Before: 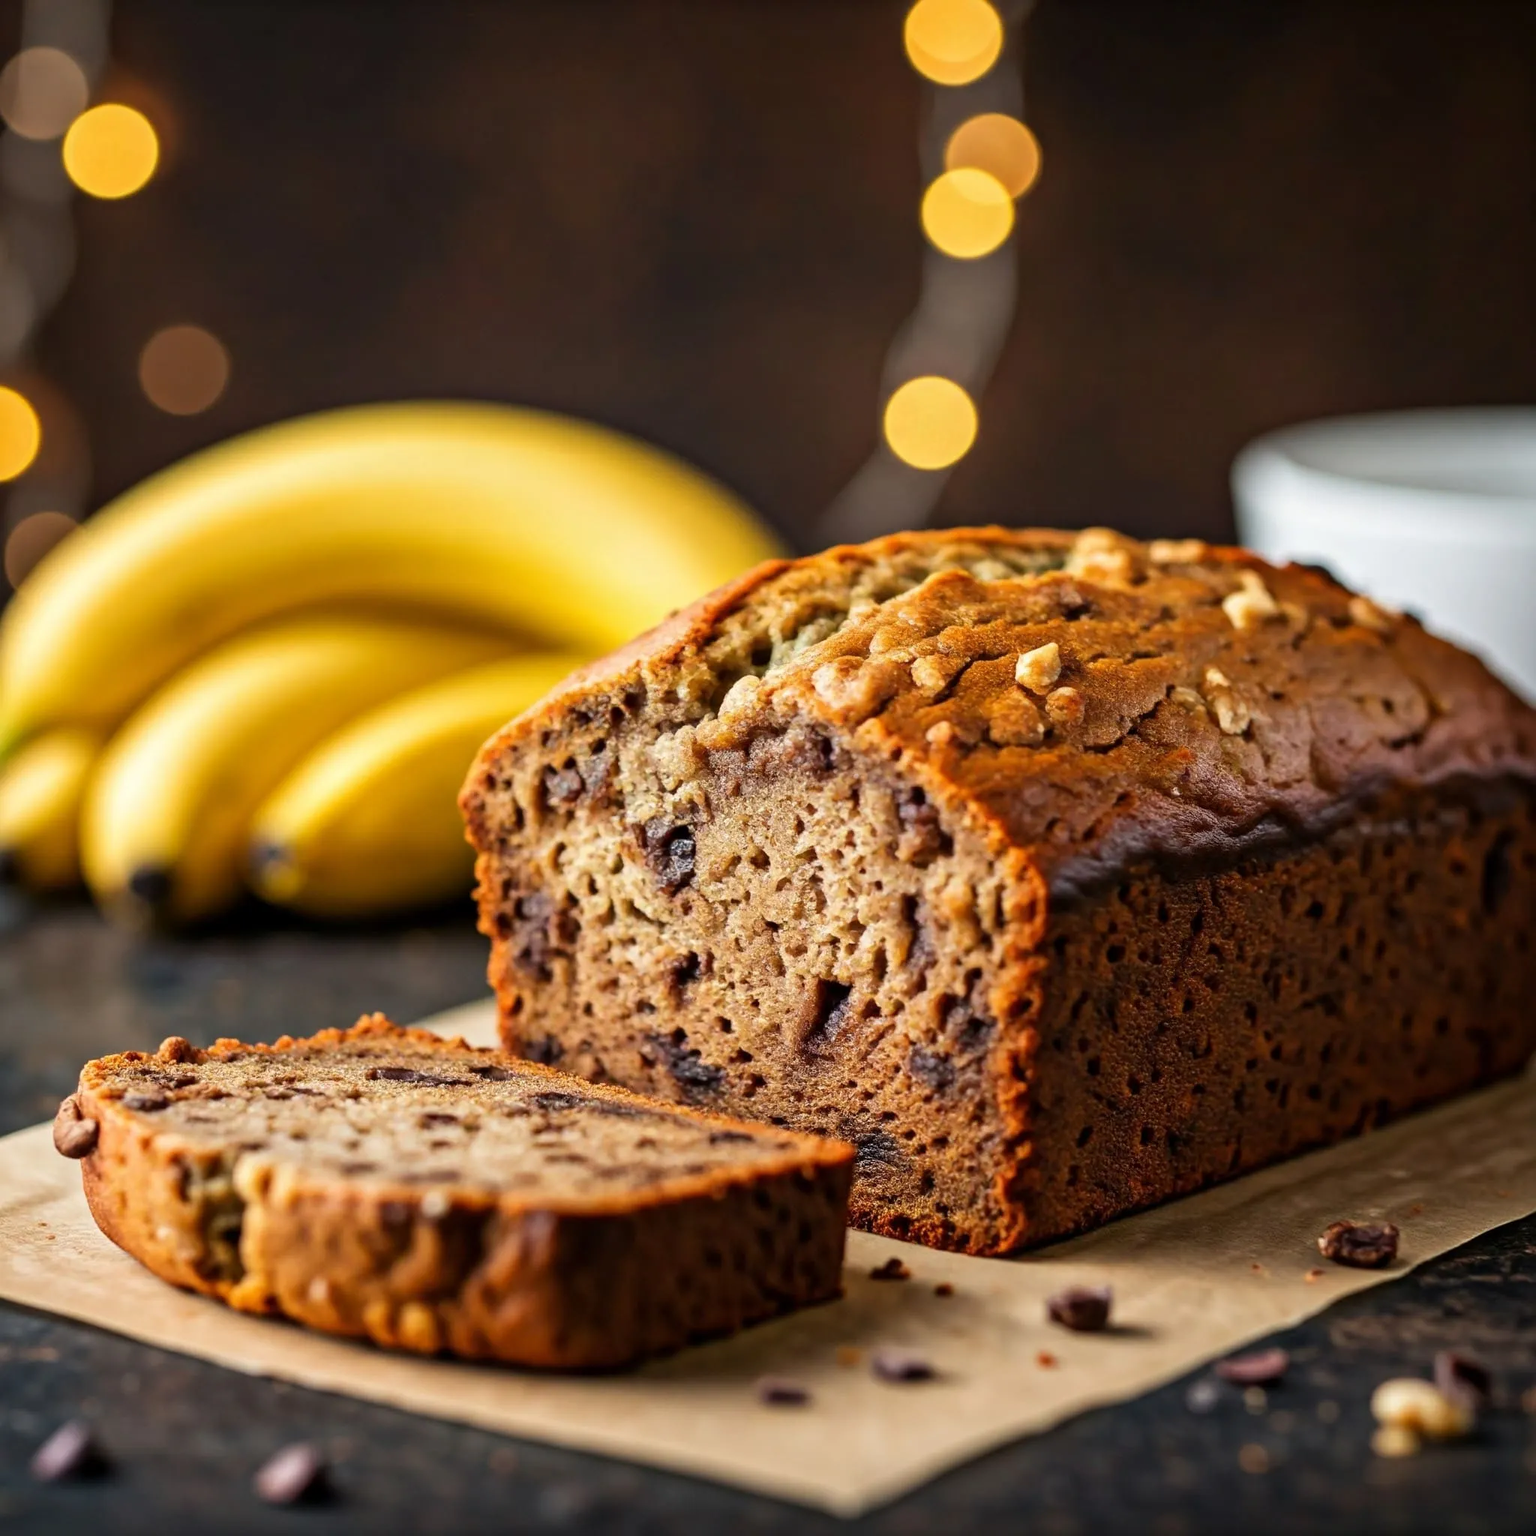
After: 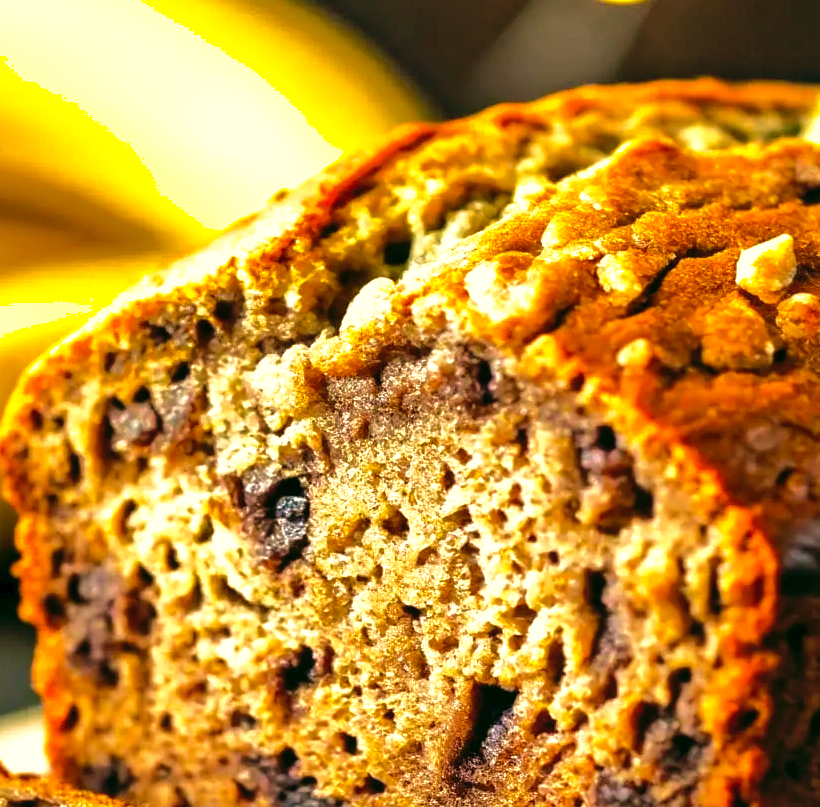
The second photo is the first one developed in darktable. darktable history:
color correction: highlights a* -0.425, highlights b* 9.21, shadows a* -8.7, shadows b* 0.991
shadows and highlights: shadows 40.33, highlights -59.71
crop: left 30.218%, top 30.442%, right 29.7%, bottom 30.124%
tone curve: curves: ch0 [(0, 0) (0.003, 0.023) (0.011, 0.024) (0.025, 0.028) (0.044, 0.035) (0.069, 0.043) (0.1, 0.052) (0.136, 0.063) (0.177, 0.094) (0.224, 0.145) (0.277, 0.209) (0.335, 0.281) (0.399, 0.364) (0.468, 0.453) (0.543, 0.553) (0.623, 0.66) (0.709, 0.767) (0.801, 0.88) (0.898, 0.968) (1, 1)], preserve colors none
tone equalizer: edges refinement/feathering 500, mask exposure compensation -1.57 EV, preserve details no
velvia: on, module defaults
local contrast: highlights 102%, shadows 102%, detail 119%, midtone range 0.2
exposure: exposure 0.56 EV, compensate highlight preservation false
